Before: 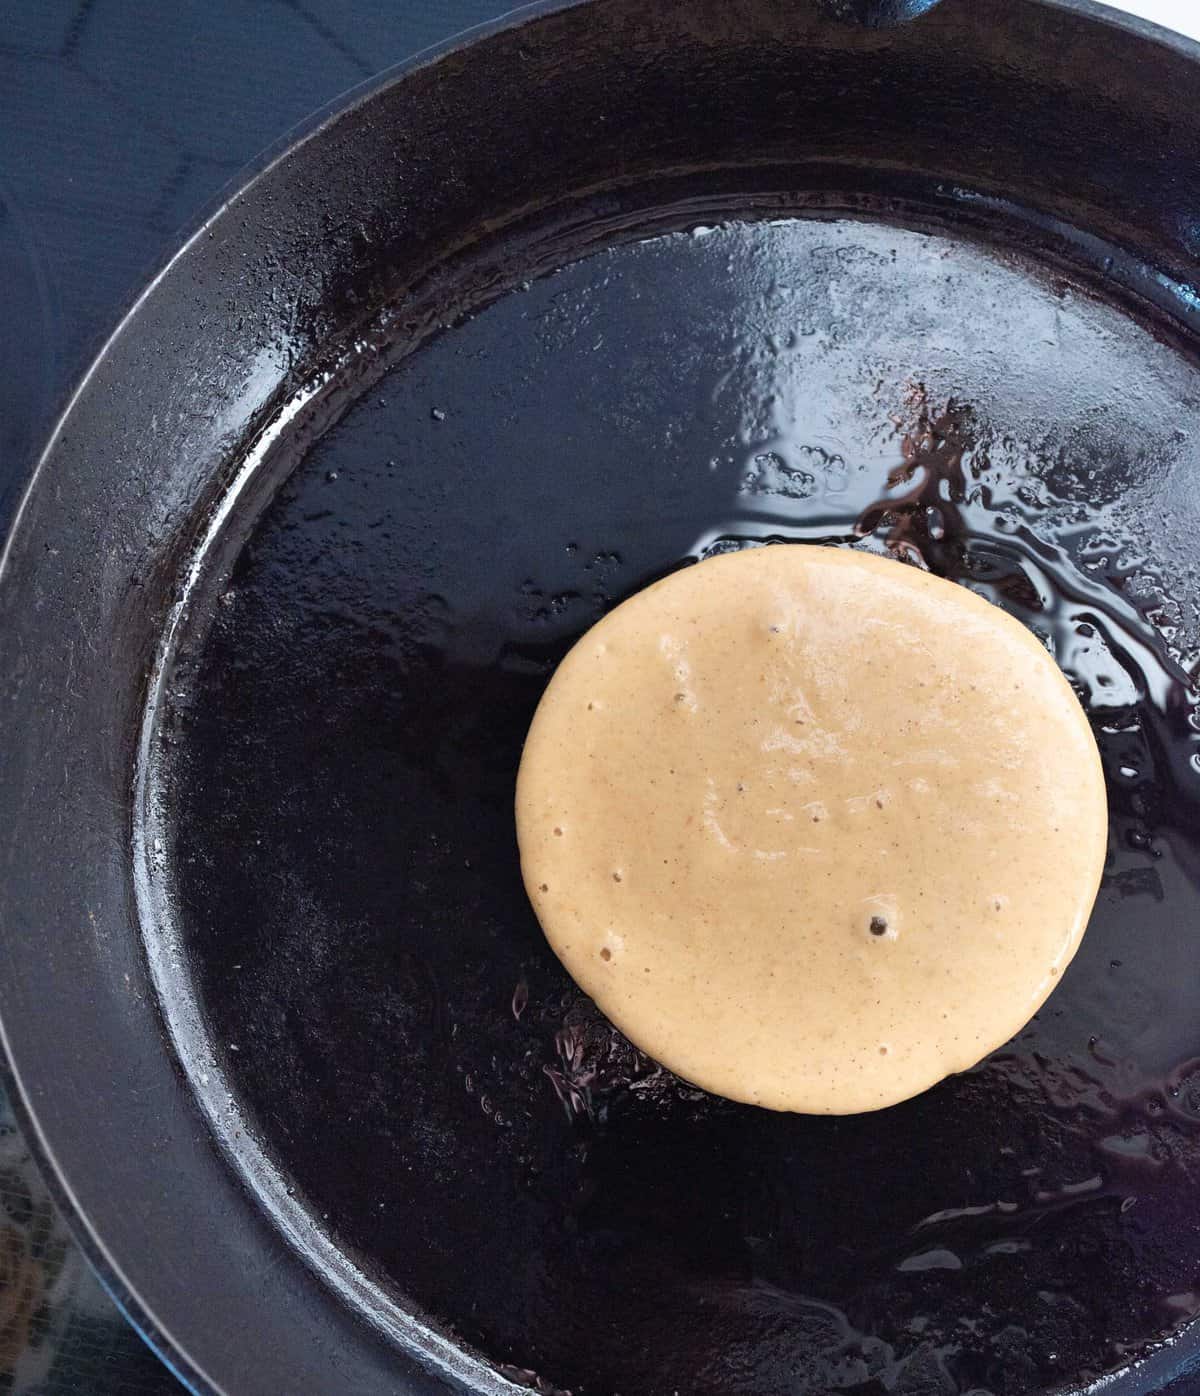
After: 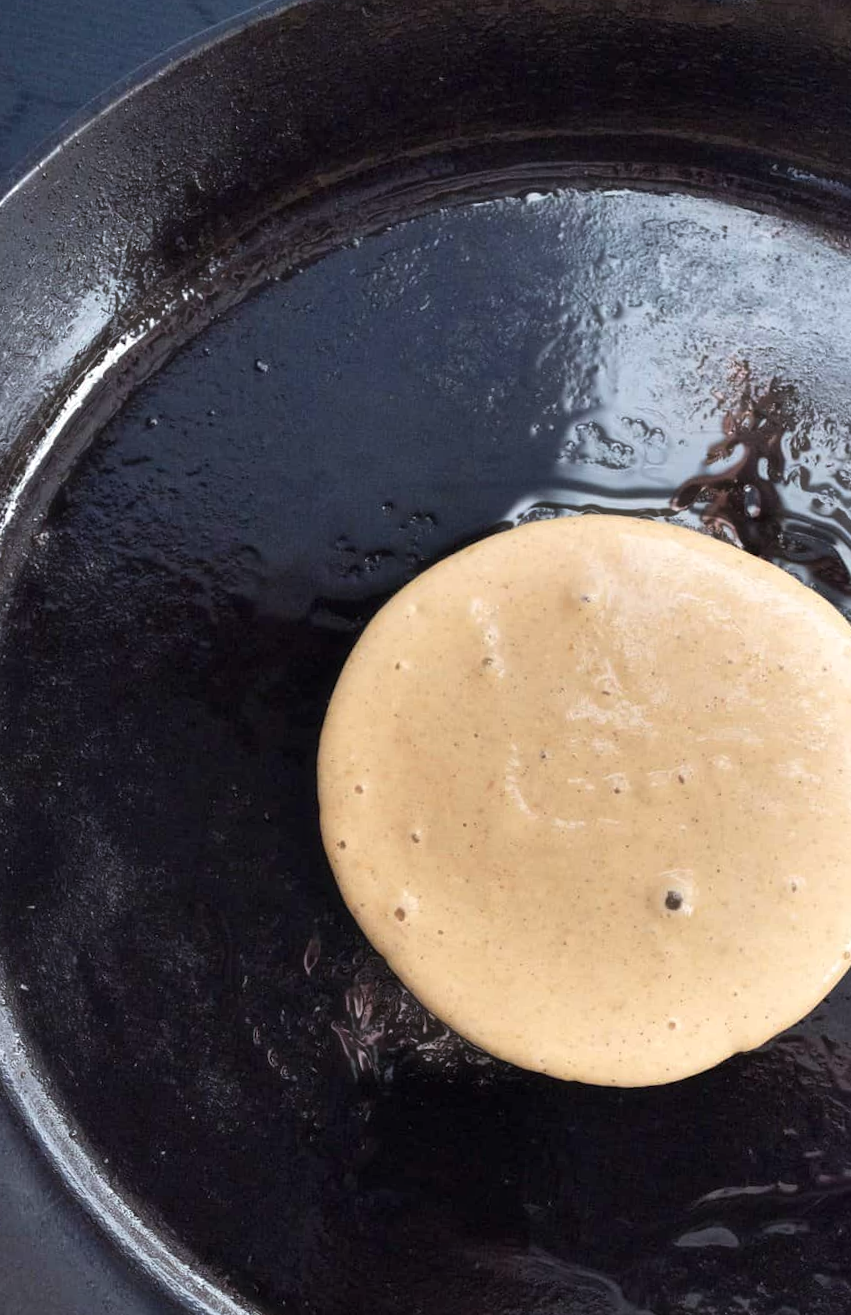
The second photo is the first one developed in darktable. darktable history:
crop and rotate: angle -3.06°, left 13.981%, top 0.031%, right 10.777%, bottom 0.035%
haze removal: strength -0.111, compatibility mode true, adaptive false
local contrast: highlights 100%, shadows 102%, detail 119%, midtone range 0.2
